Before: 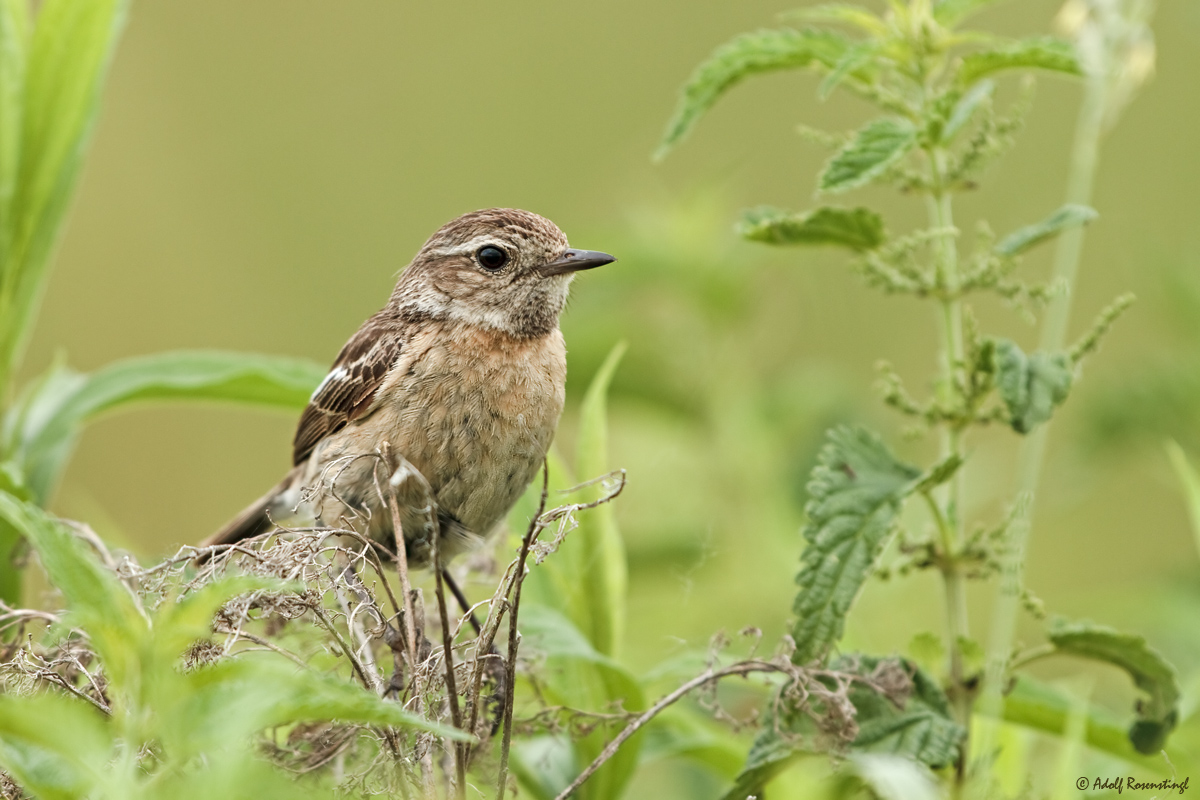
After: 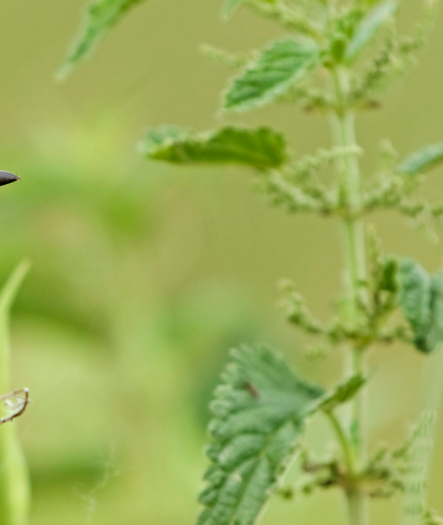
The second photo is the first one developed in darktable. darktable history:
crop and rotate: left 49.81%, top 10.144%, right 13.197%, bottom 24.203%
